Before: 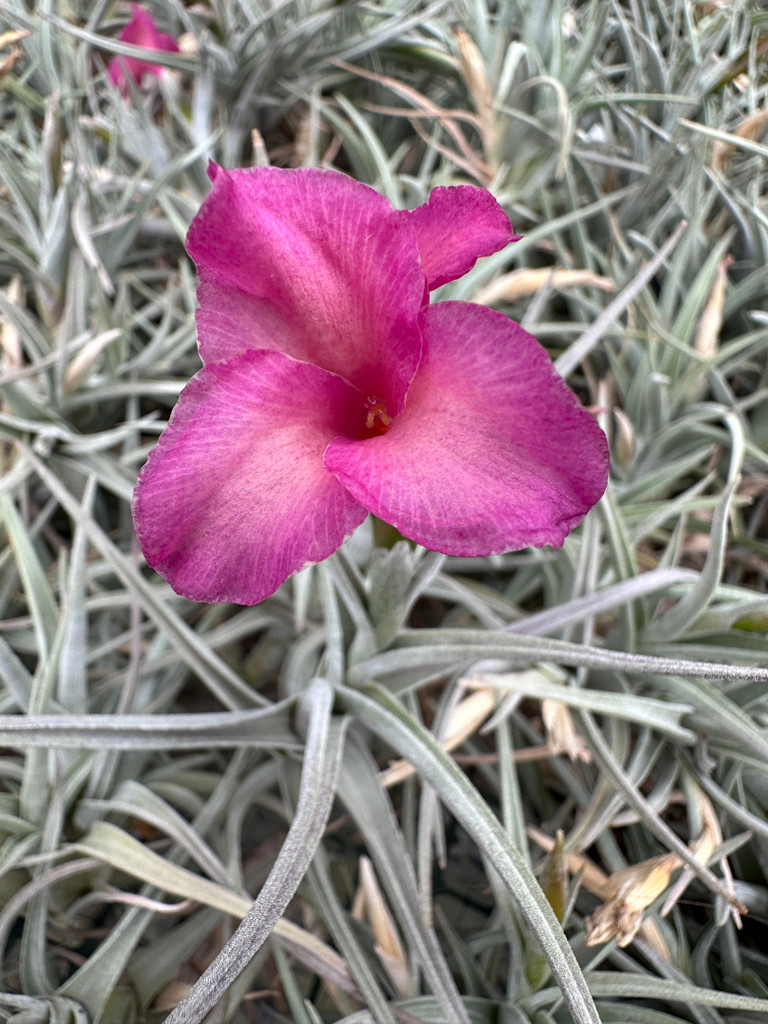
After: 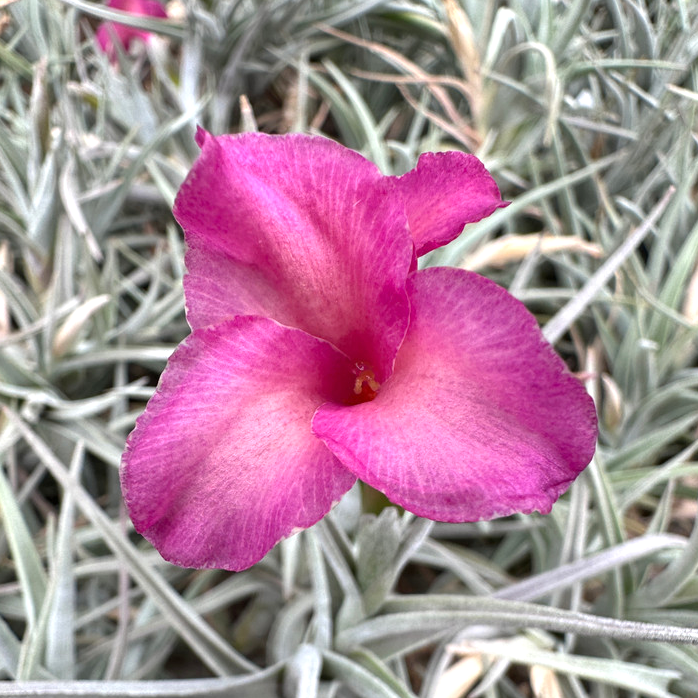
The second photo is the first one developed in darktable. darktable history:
crop: left 1.563%, top 3.384%, right 7.544%, bottom 28.45%
exposure: black level correction 0, exposure 0.301 EV, compensate exposure bias true, compensate highlight preservation false
